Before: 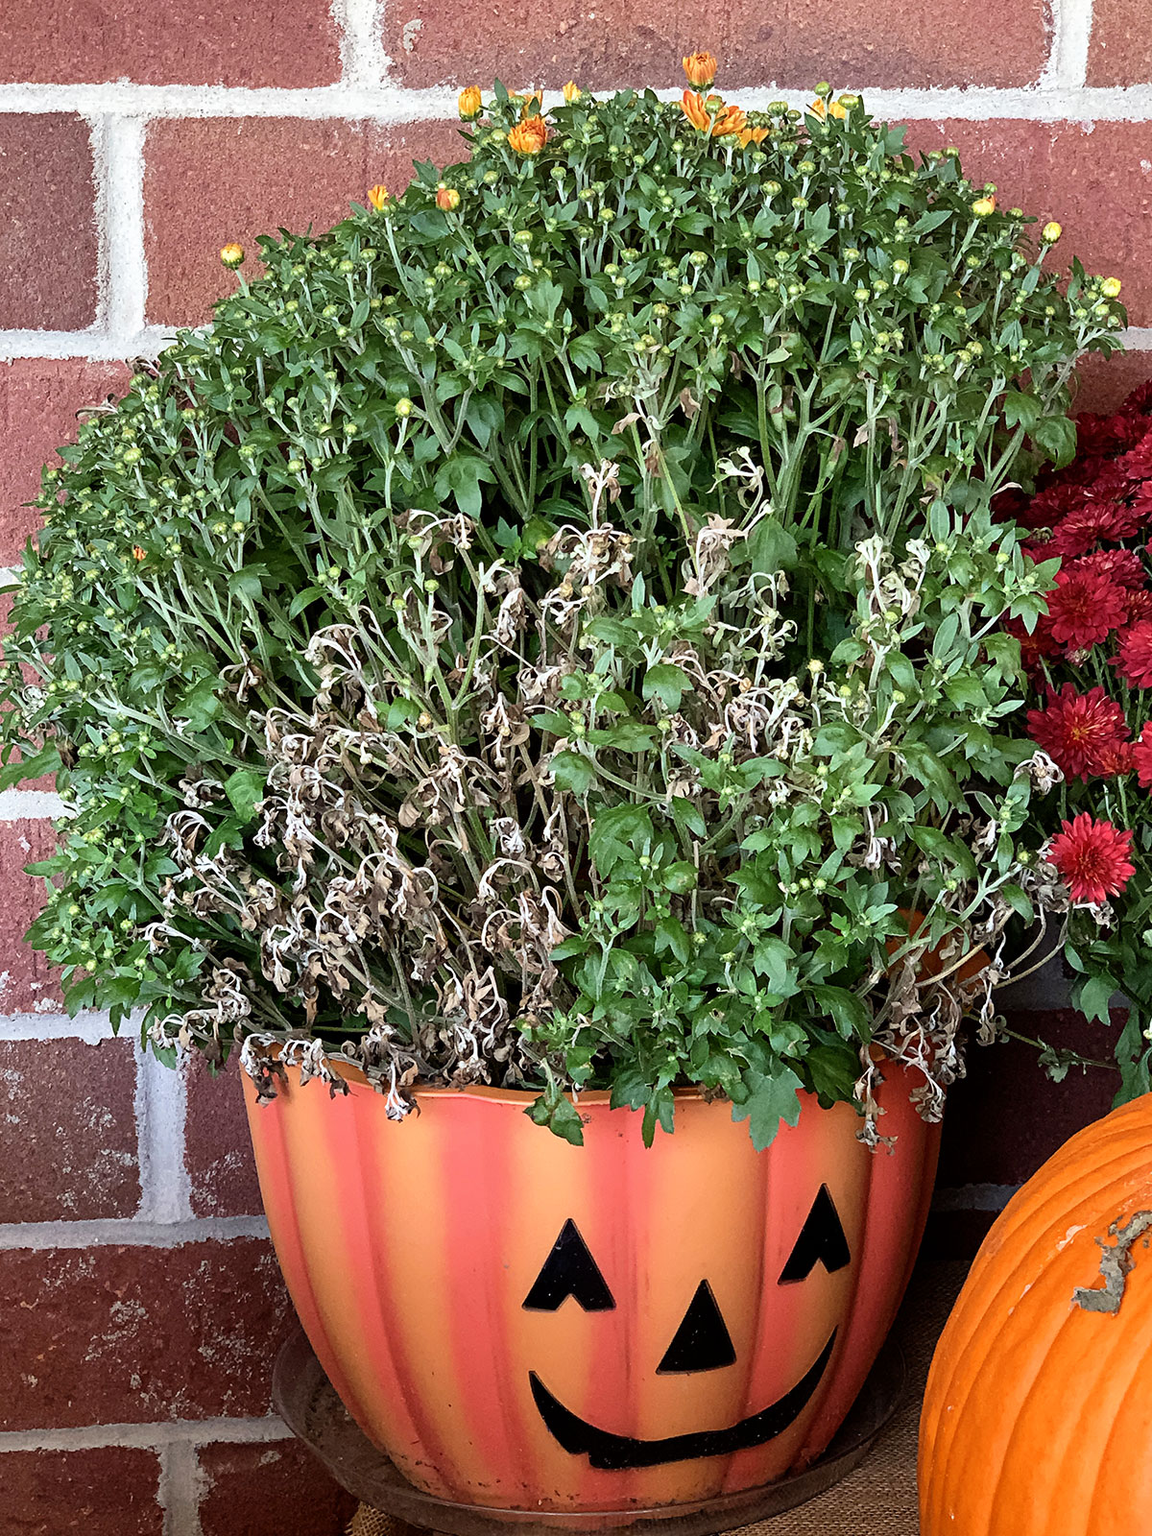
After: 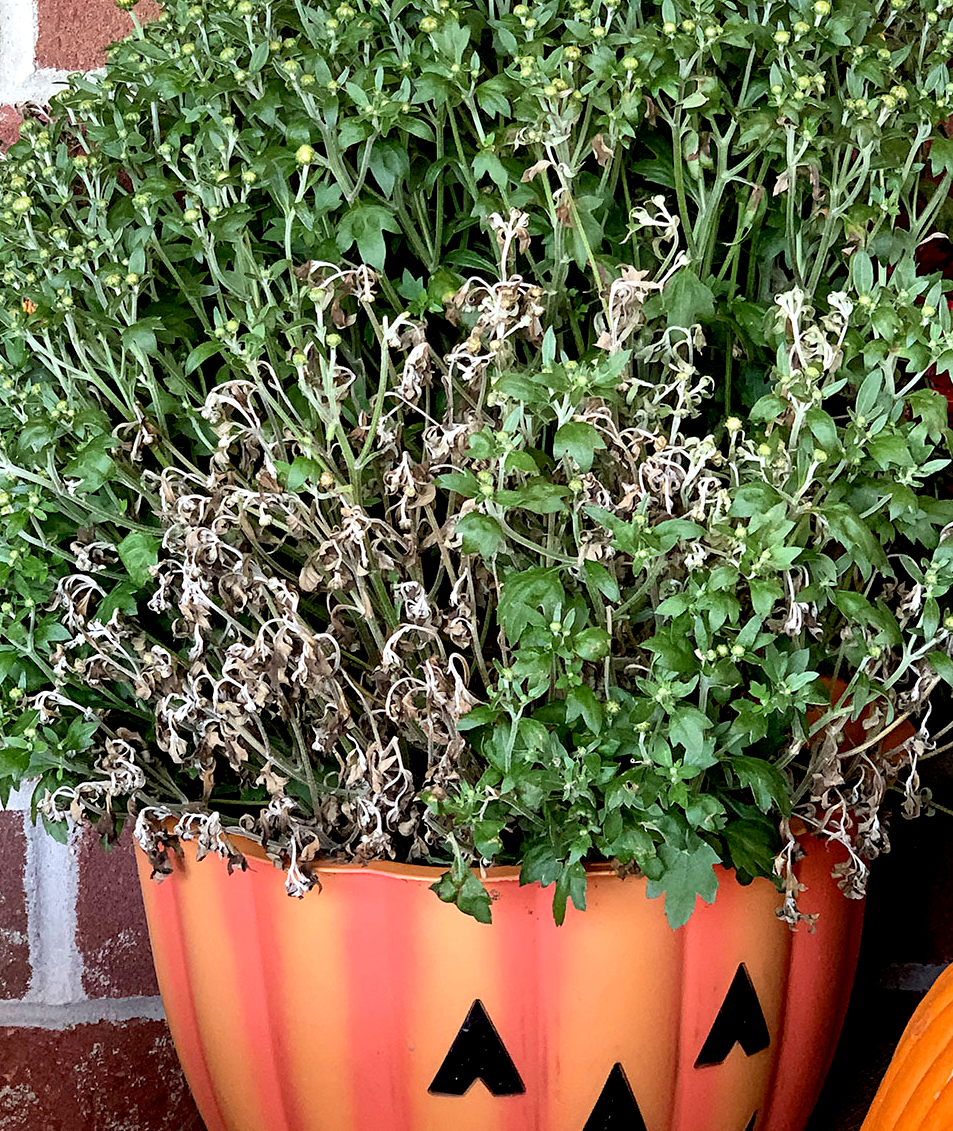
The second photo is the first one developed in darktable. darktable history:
crop: left 9.712%, top 16.928%, right 10.845%, bottom 12.332%
exposure: black level correction 0.007, exposure 0.159 EV, compensate highlight preservation false
